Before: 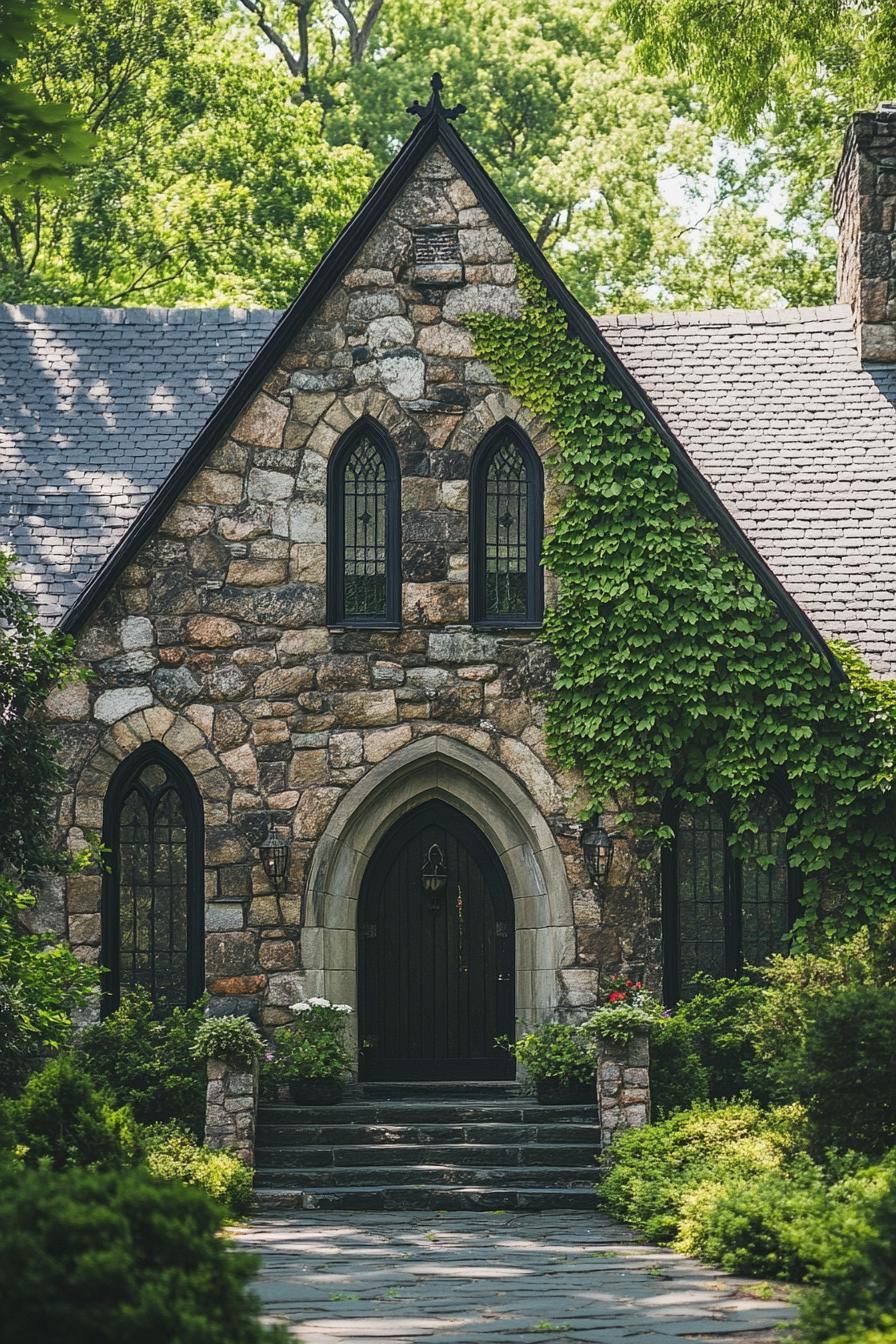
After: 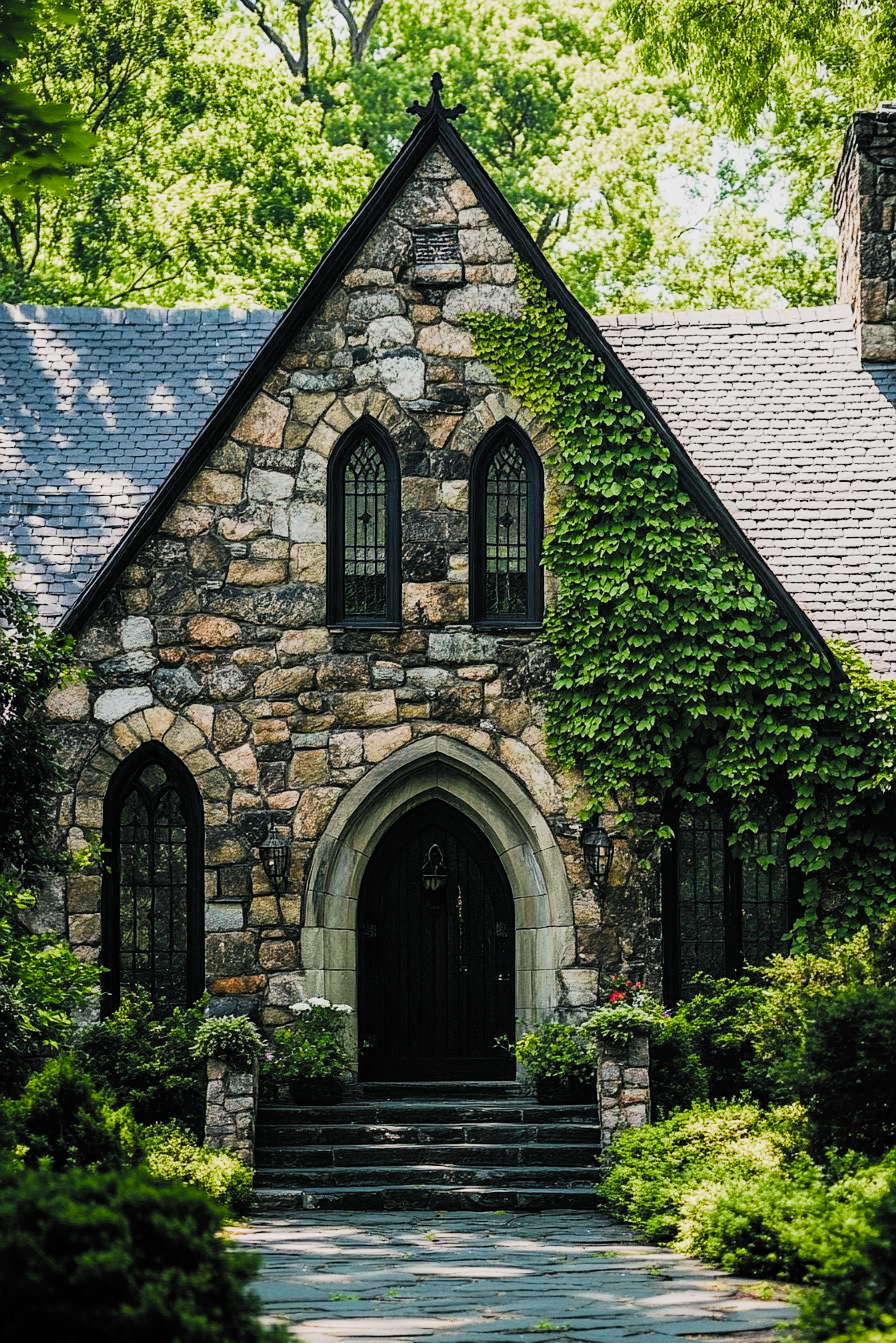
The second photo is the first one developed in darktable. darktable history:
color balance rgb: shadows lift › chroma 2.005%, shadows lift › hue 186.9°, perceptual saturation grading › global saturation 30.301%, perceptual brilliance grading › highlights 11.24%, global vibrance 30.446%, contrast 10.328%
filmic rgb: black relative exposure -5.01 EV, white relative exposure 3.97 EV, hardness 2.88, contrast 1.189, color science v5 (2021), contrast in shadows safe, contrast in highlights safe
crop: bottom 0.054%
